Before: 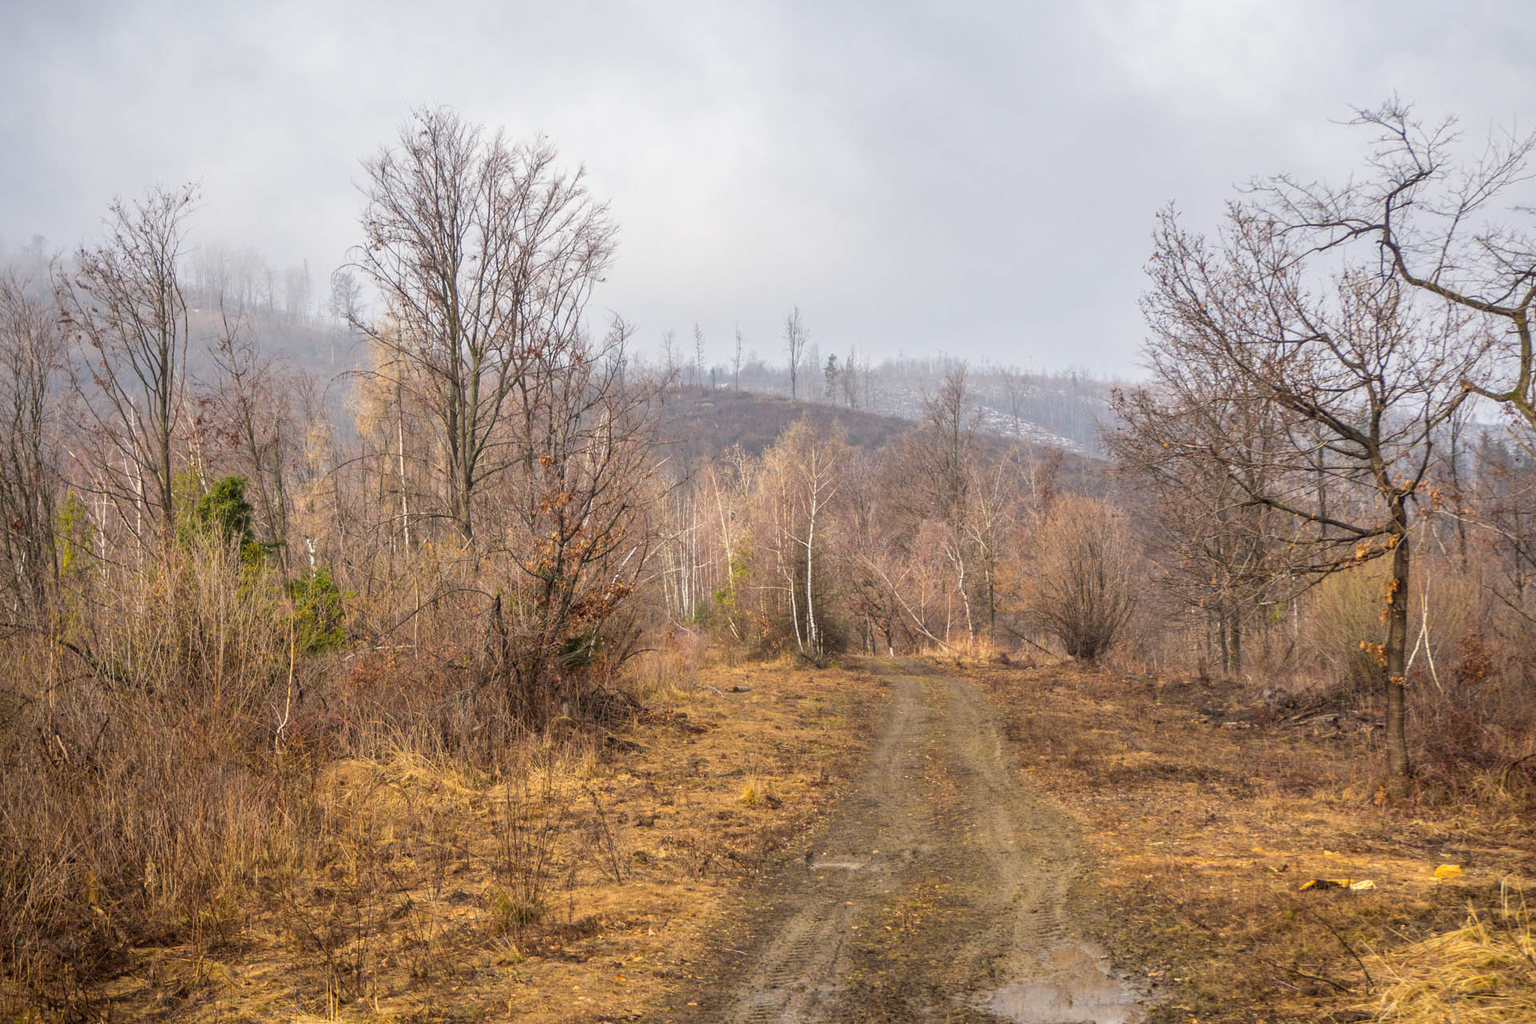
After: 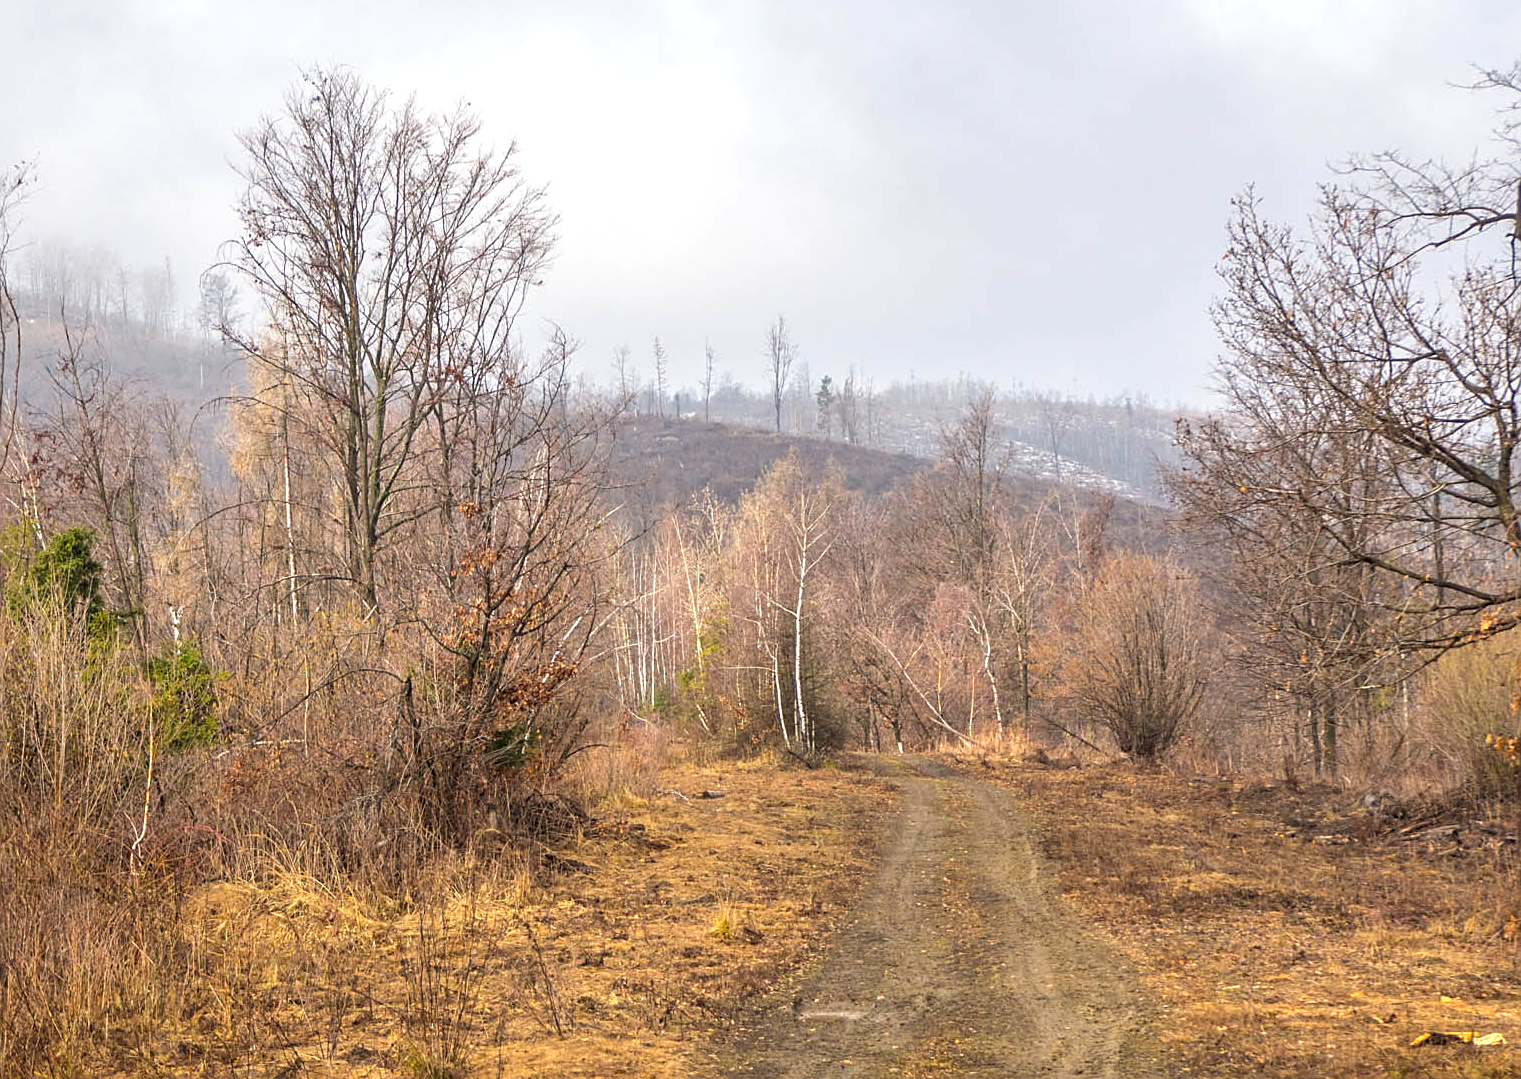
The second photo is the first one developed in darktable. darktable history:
sharpen: amount 0.492
exposure: black level correction 0, exposure 0.301 EV, compensate highlight preservation false
crop: left 11.194%, top 5.243%, right 9.565%, bottom 10.415%
